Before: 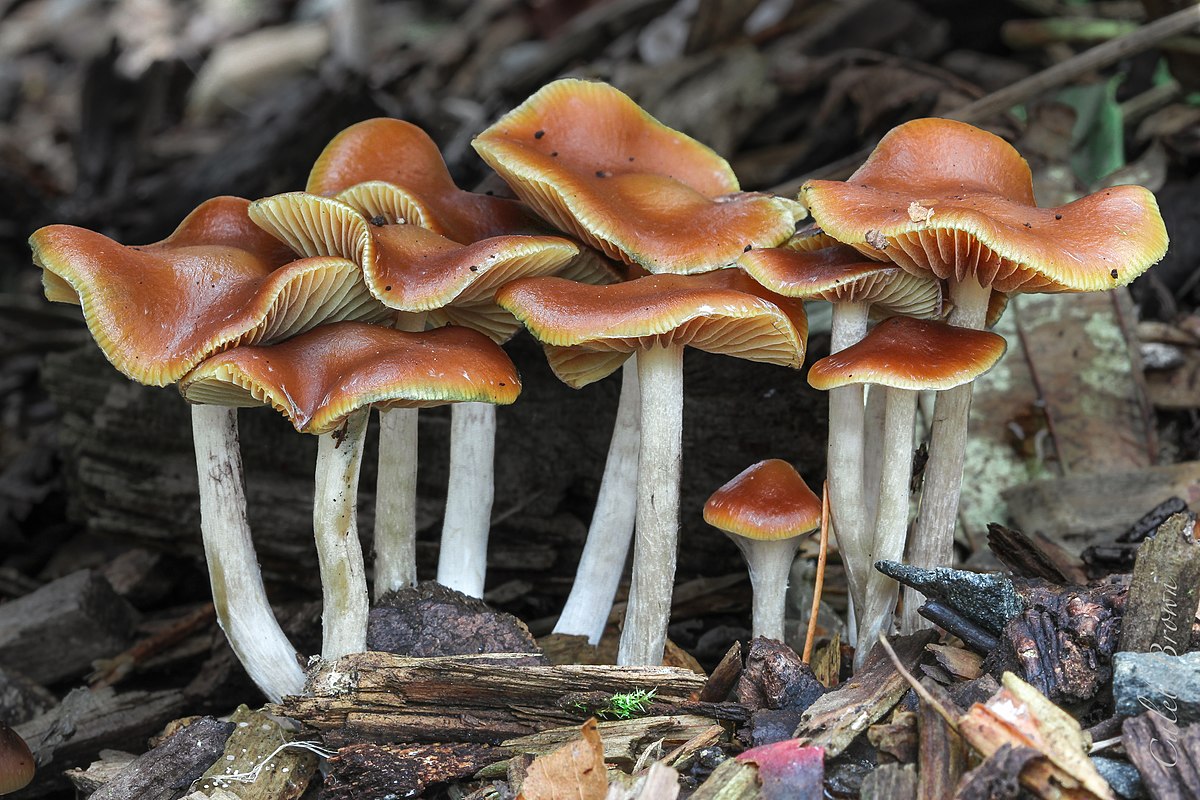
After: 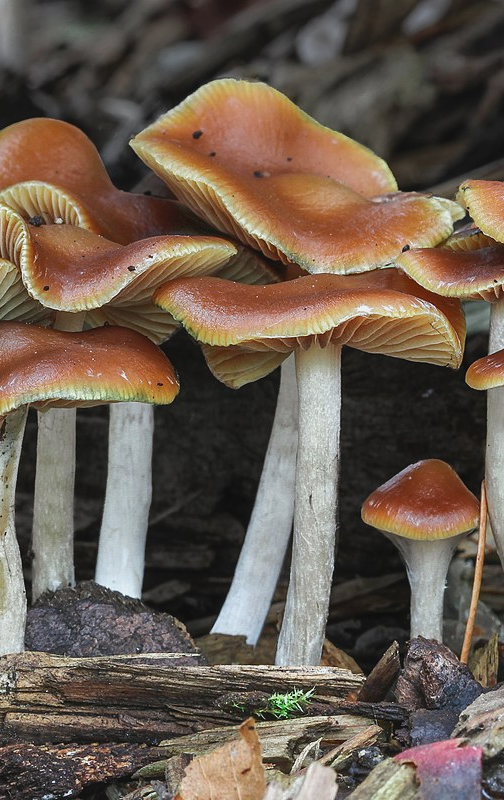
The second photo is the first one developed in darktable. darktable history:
crop: left 28.507%, right 29.423%
contrast brightness saturation: contrast -0.078, brightness -0.035, saturation -0.107
